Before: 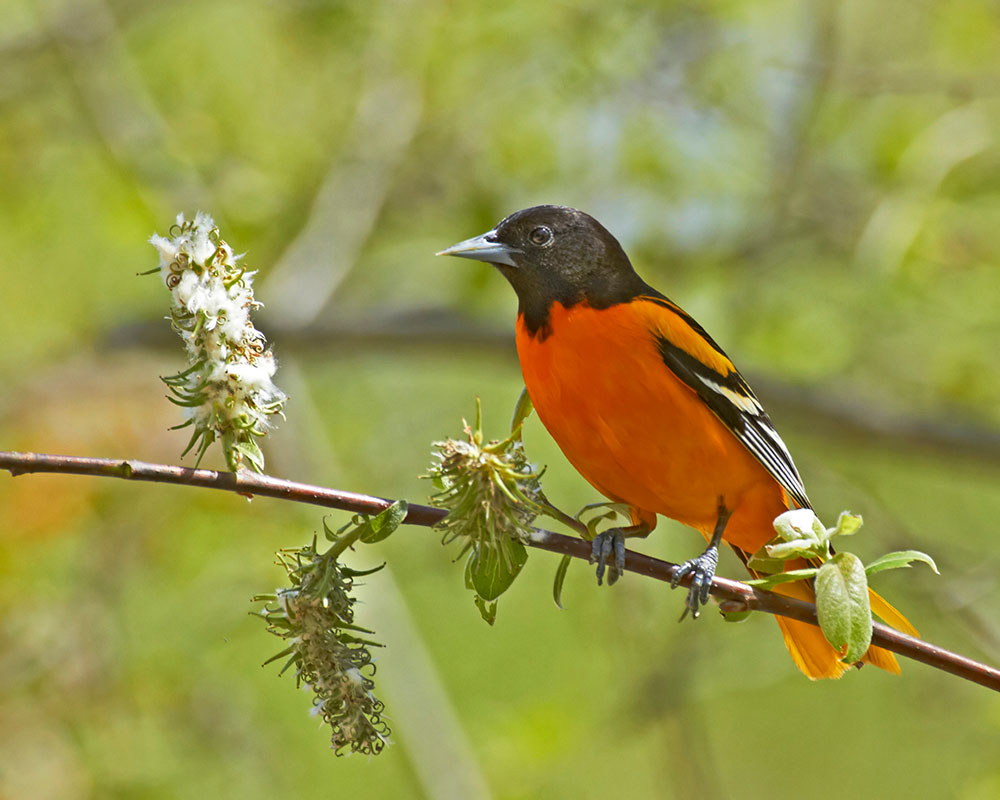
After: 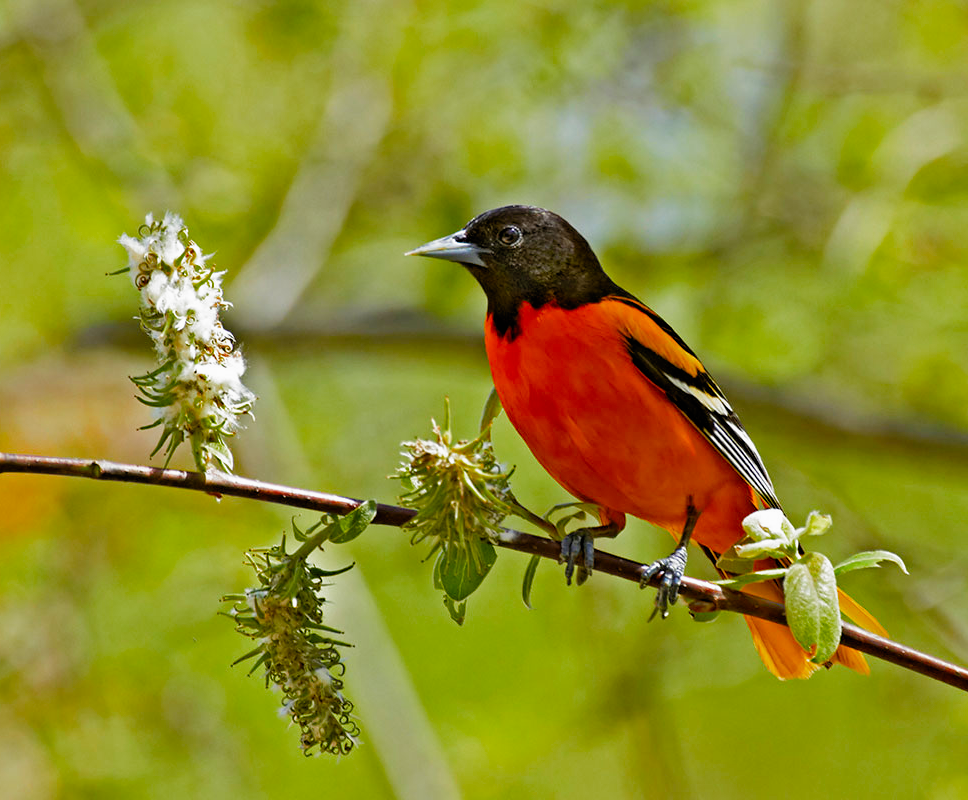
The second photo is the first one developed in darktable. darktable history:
crop and rotate: left 3.195%
filmic rgb: black relative exposure -3.56 EV, white relative exposure 2.29 EV, hardness 3.4, preserve chrominance no, color science v5 (2021)
exposure: black level correction 0, compensate exposure bias true, compensate highlight preservation false
tone equalizer: -8 EV 0.24 EV, -7 EV 0.435 EV, -6 EV 0.449 EV, -5 EV 0.223 EV, -3 EV -0.244 EV, -2 EV -0.403 EV, -1 EV -0.416 EV, +0 EV -0.238 EV, edges refinement/feathering 500, mask exposure compensation -1.57 EV, preserve details no
